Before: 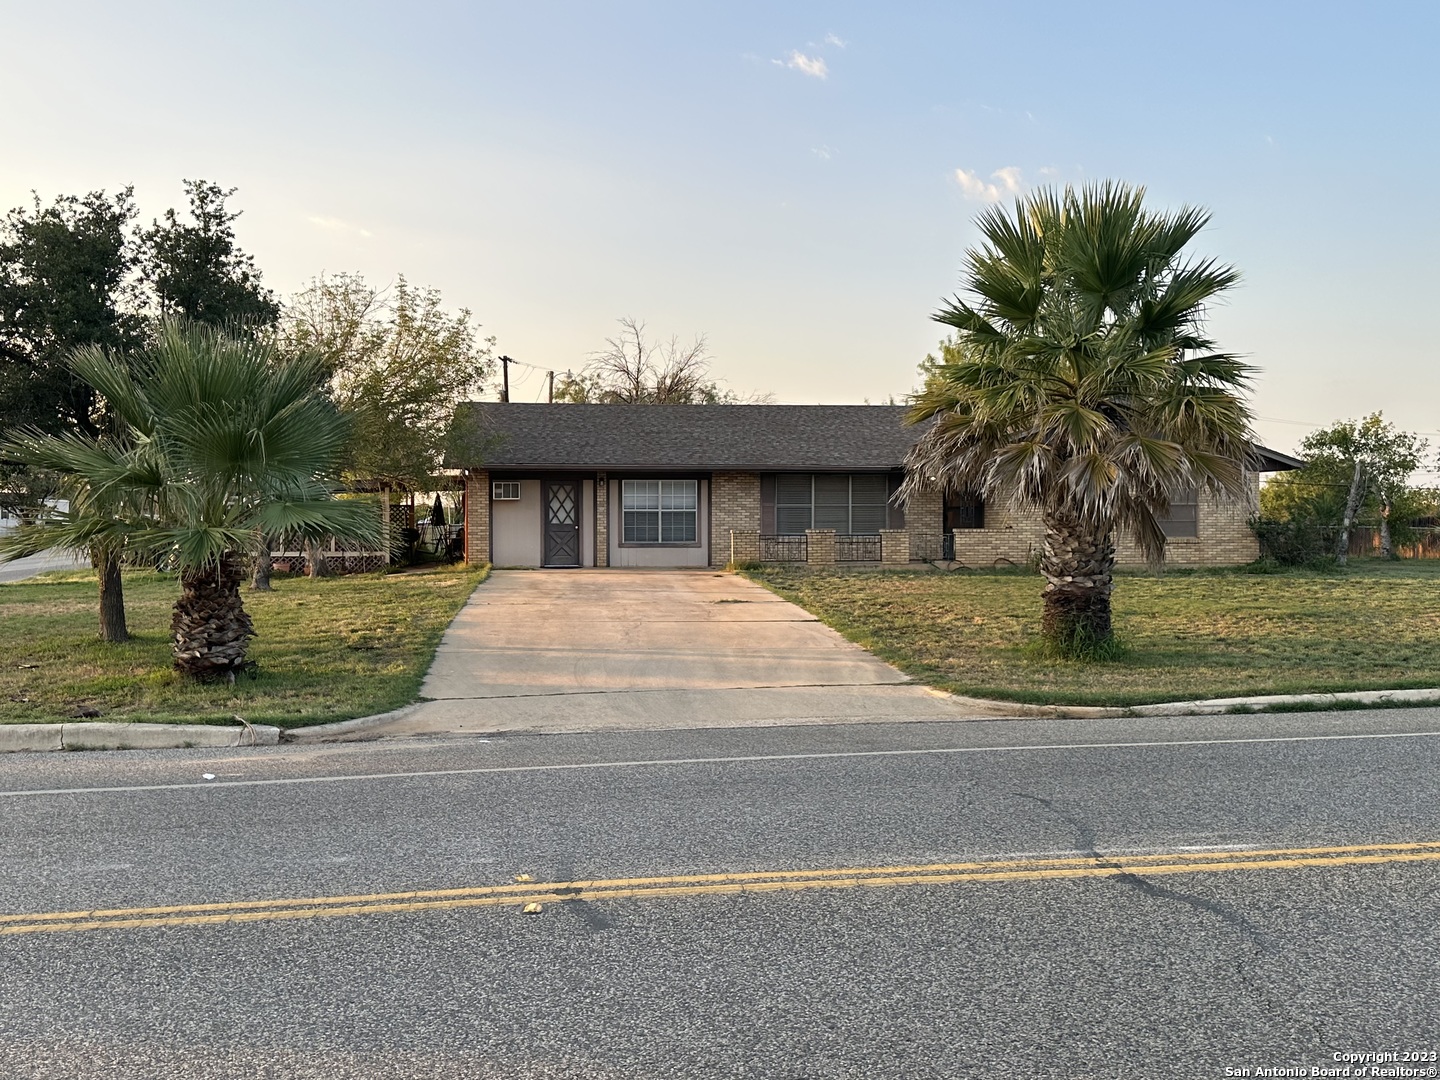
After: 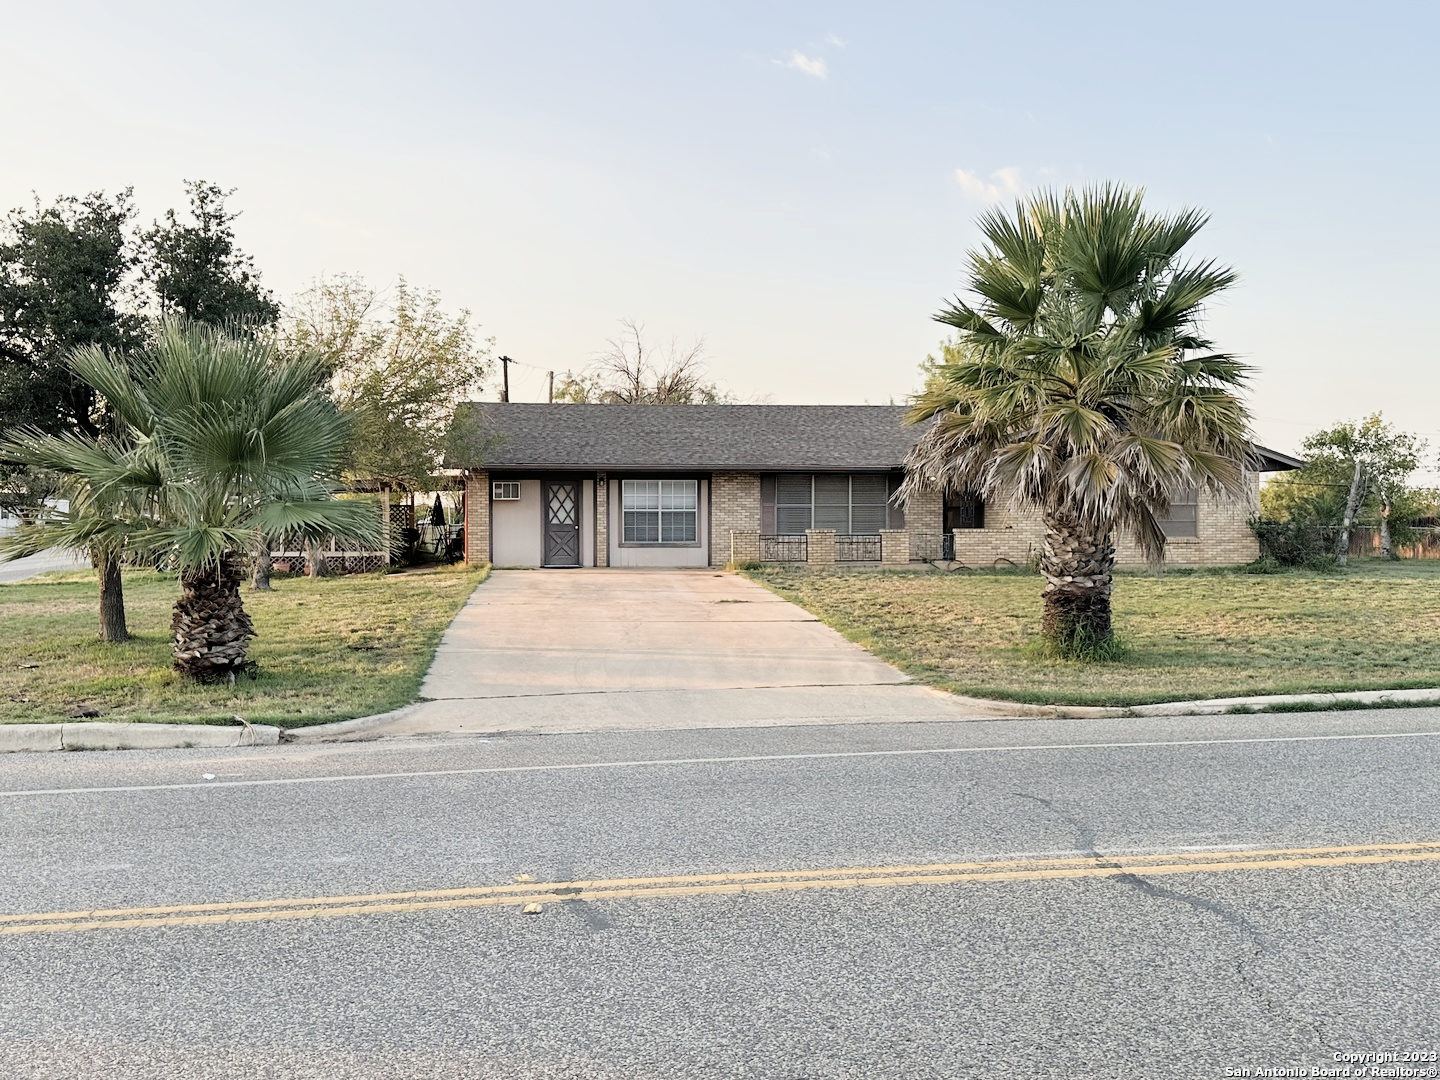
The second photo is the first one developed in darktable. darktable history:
color correction: saturation 0.8
filmic rgb: black relative exposure -7.65 EV, white relative exposure 4.56 EV, hardness 3.61
exposure: black level correction 0, exposure 1.2 EV, compensate highlight preservation false
